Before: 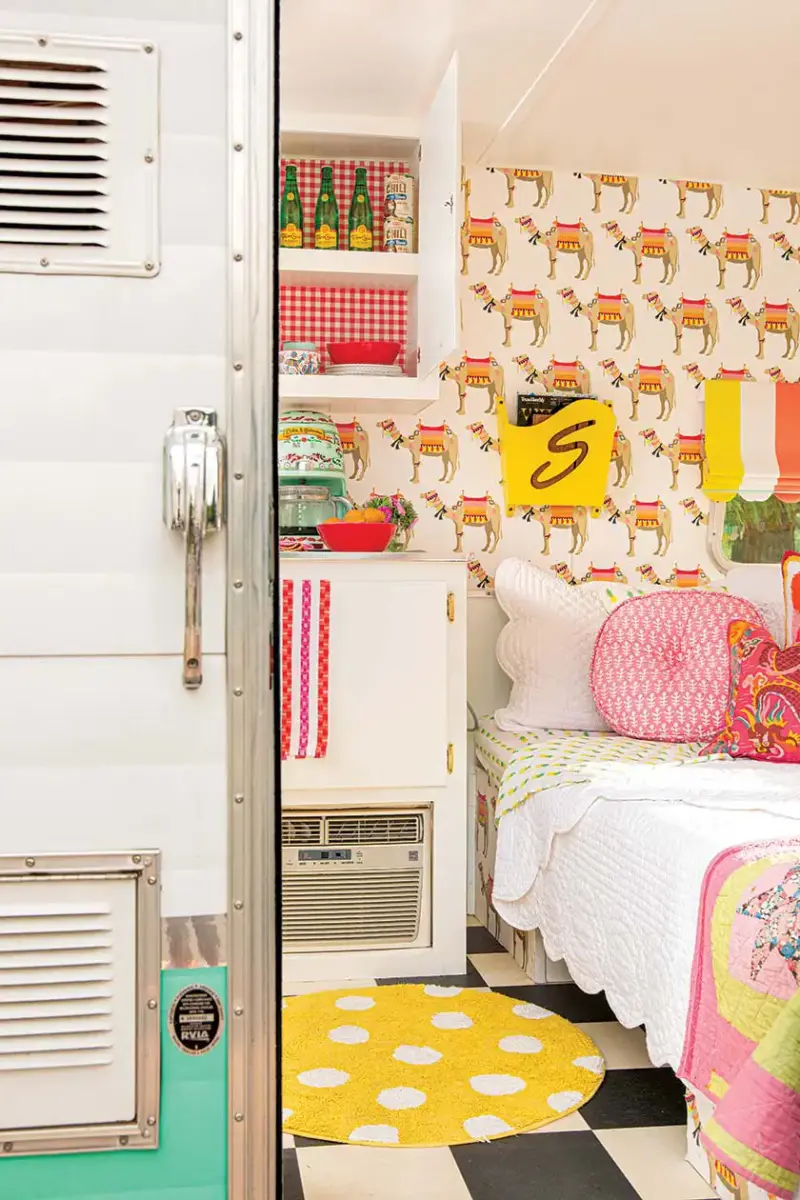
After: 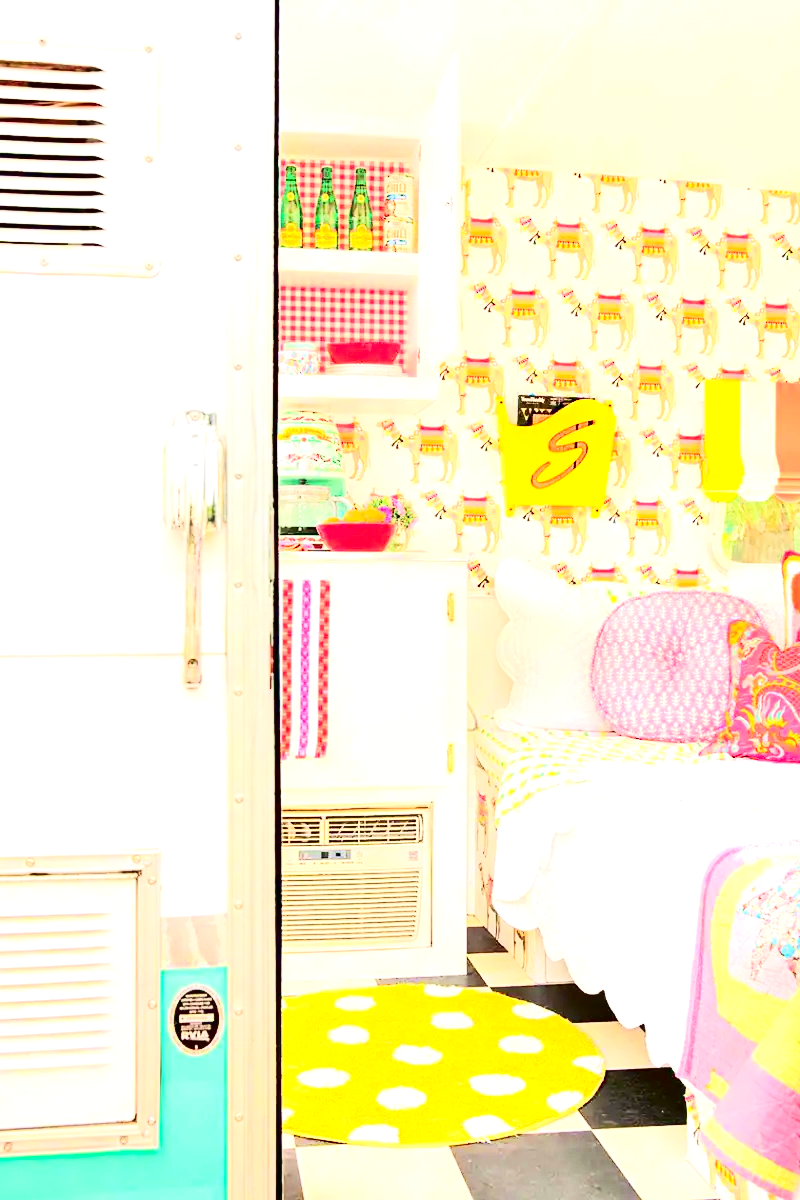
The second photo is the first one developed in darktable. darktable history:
tone equalizer: -8 EV 1.97 EV, -7 EV 1.99 EV, -6 EV 1.98 EV, -5 EV 1.96 EV, -4 EV 1.97 EV, -3 EV 1.49 EV, -2 EV 0.995 EV, -1 EV 0.485 EV, edges refinement/feathering 500, mask exposure compensation -1.57 EV, preserve details no
exposure: exposure 0.219 EV, compensate exposure bias true, compensate highlight preservation false
contrast brightness saturation: contrast 0.325, brightness -0.079, saturation 0.171
